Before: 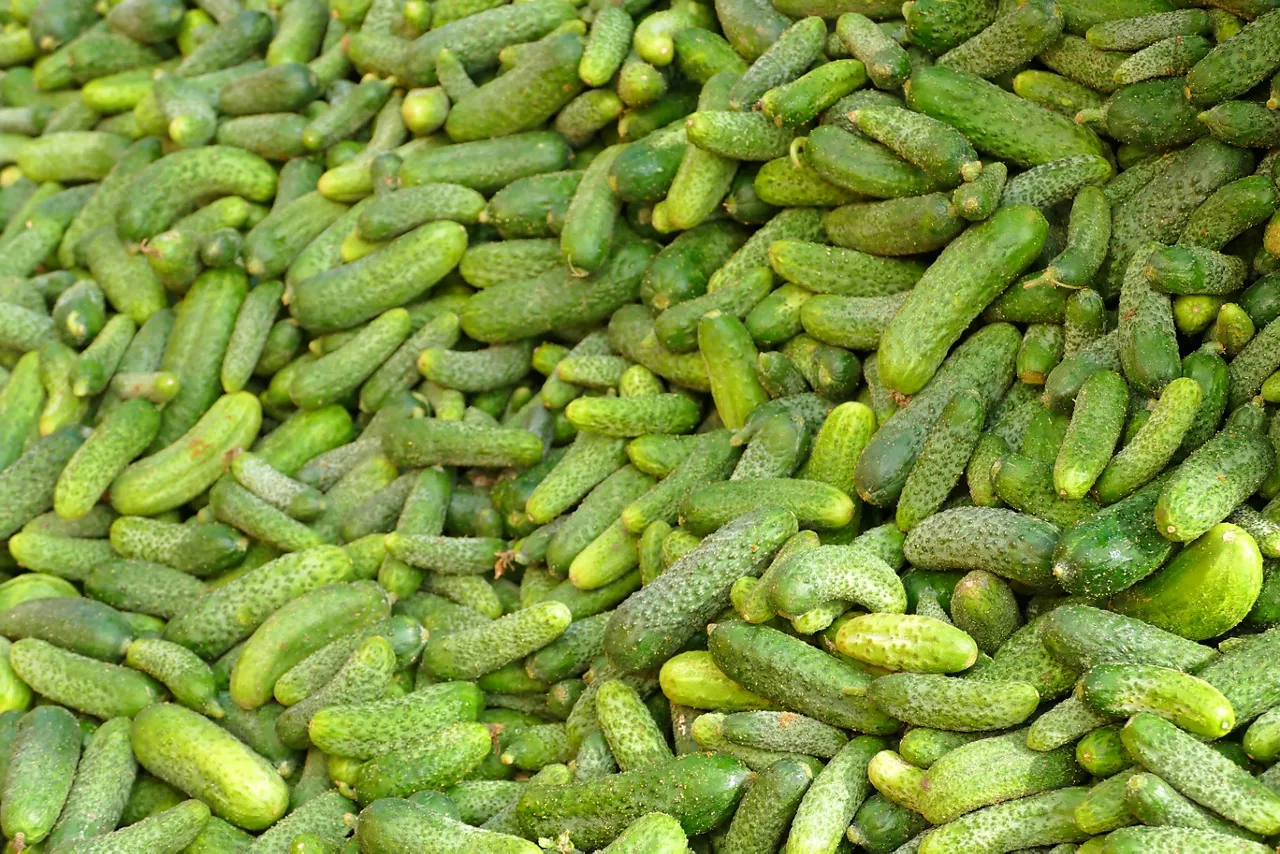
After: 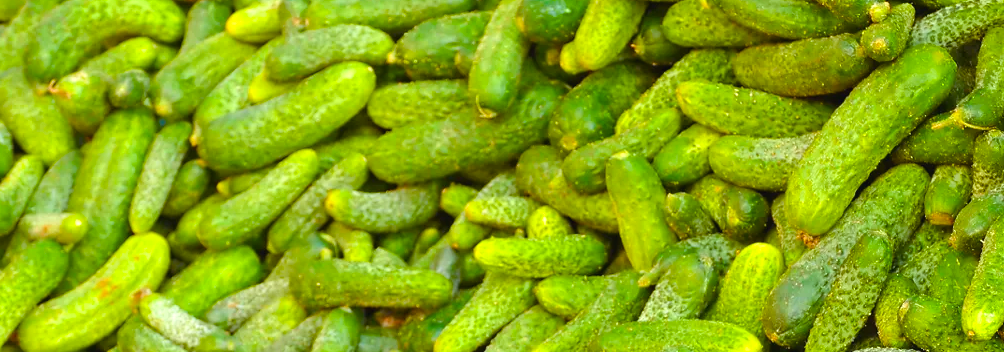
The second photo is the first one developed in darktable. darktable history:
exposure: black level correction -0.002, exposure 0.545 EV, compensate highlight preservation false
color balance rgb: shadows lift › chroma 6.256%, shadows lift › hue 304.86°, shadows fall-off 102.065%, linear chroma grading › shadows 19.278%, linear chroma grading › highlights 4.507%, linear chroma grading › mid-tones 10.45%, perceptual saturation grading › global saturation 31.06%, perceptual brilliance grading › global brilliance -0.95%, perceptual brilliance grading › highlights -1.533%, perceptual brilliance grading › mid-tones -1.648%, perceptual brilliance grading › shadows -0.969%, mask middle-gray fulcrum 23.221%, global vibrance 9.643%
crop: left 7.221%, top 18.706%, right 14.293%, bottom 40.008%
